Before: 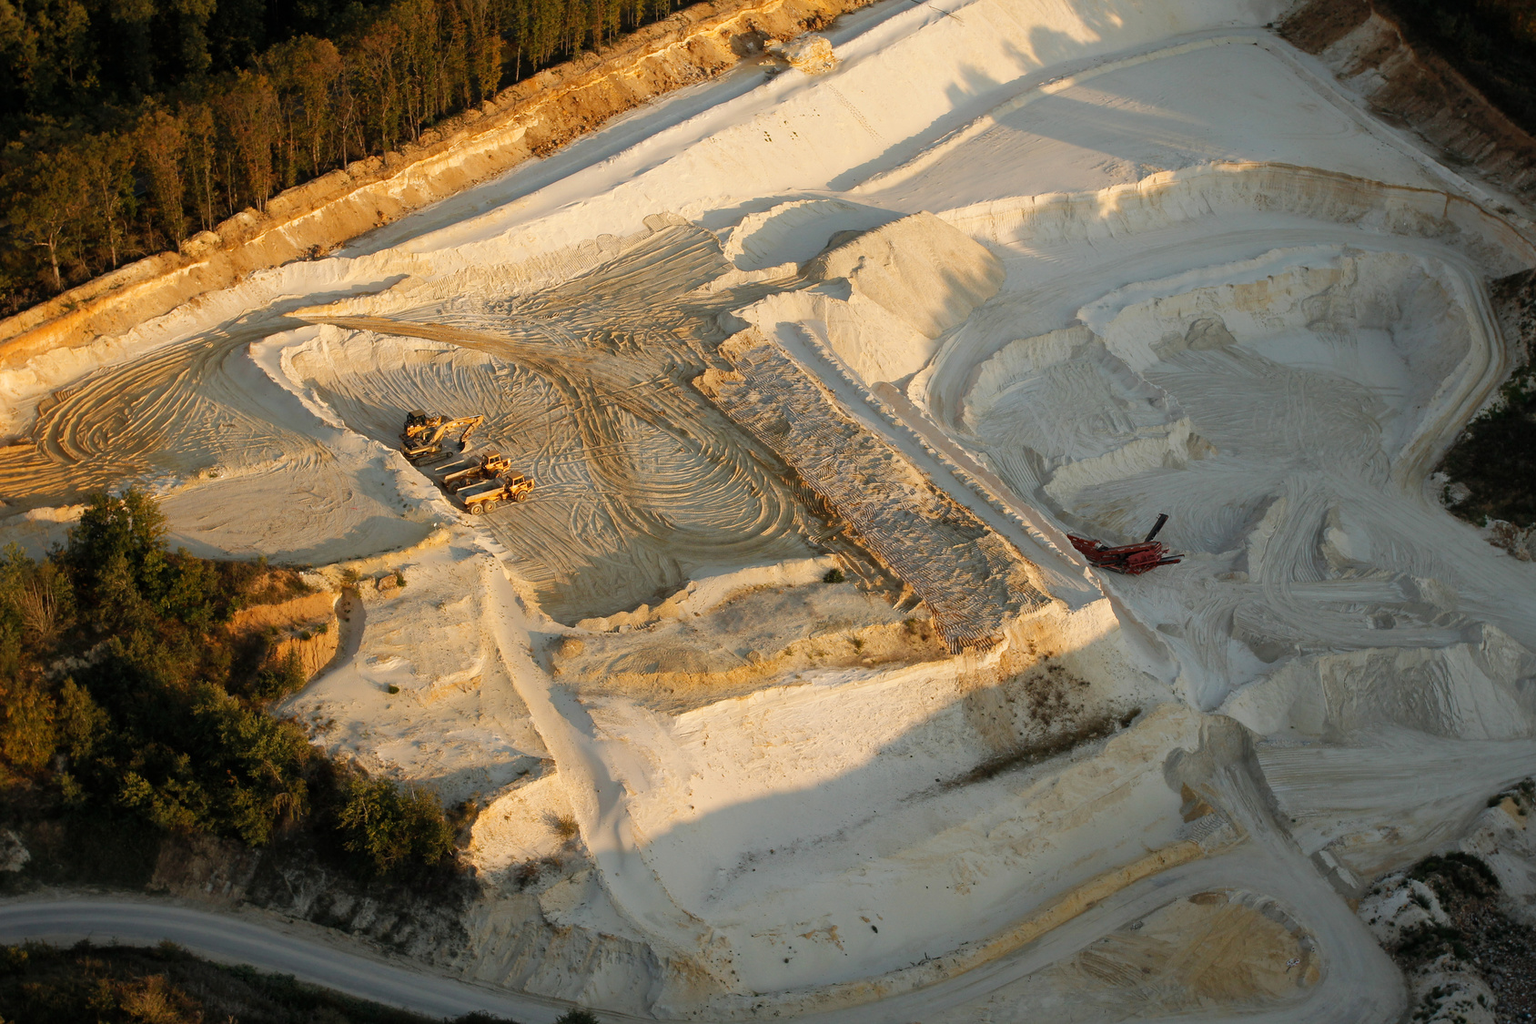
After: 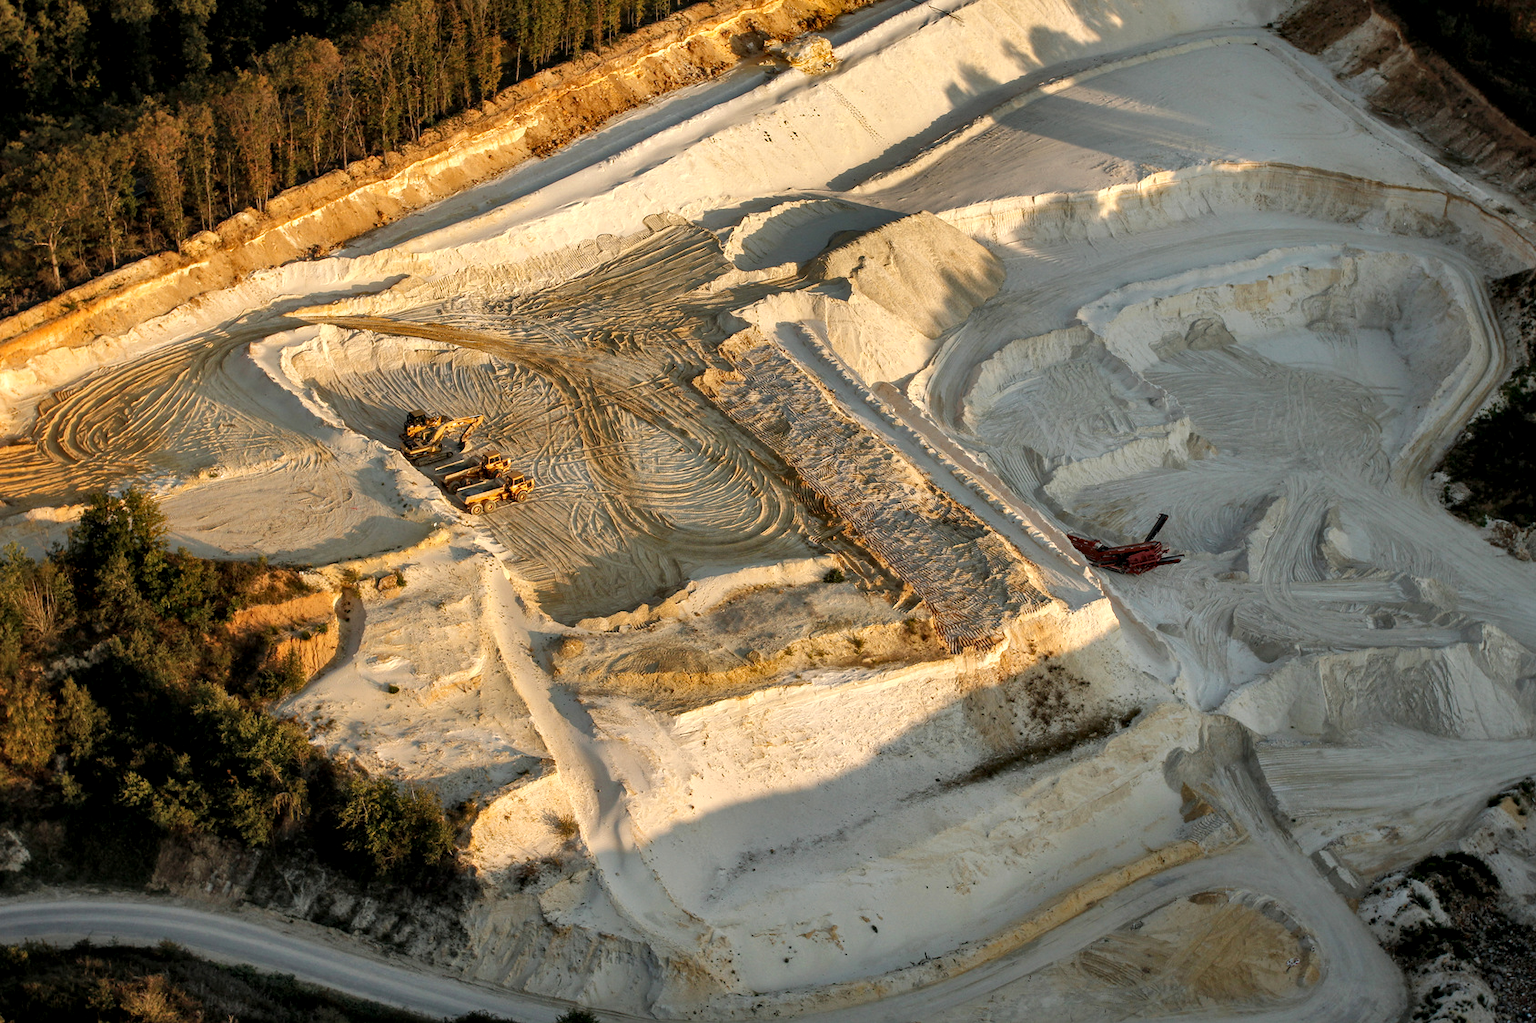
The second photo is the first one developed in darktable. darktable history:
local contrast: highlights 61%, detail 143%, midtone range 0.428
shadows and highlights: shadows 24.5, highlights -78.15, soften with gaussian
levels: levels [0, 0.476, 0.951]
